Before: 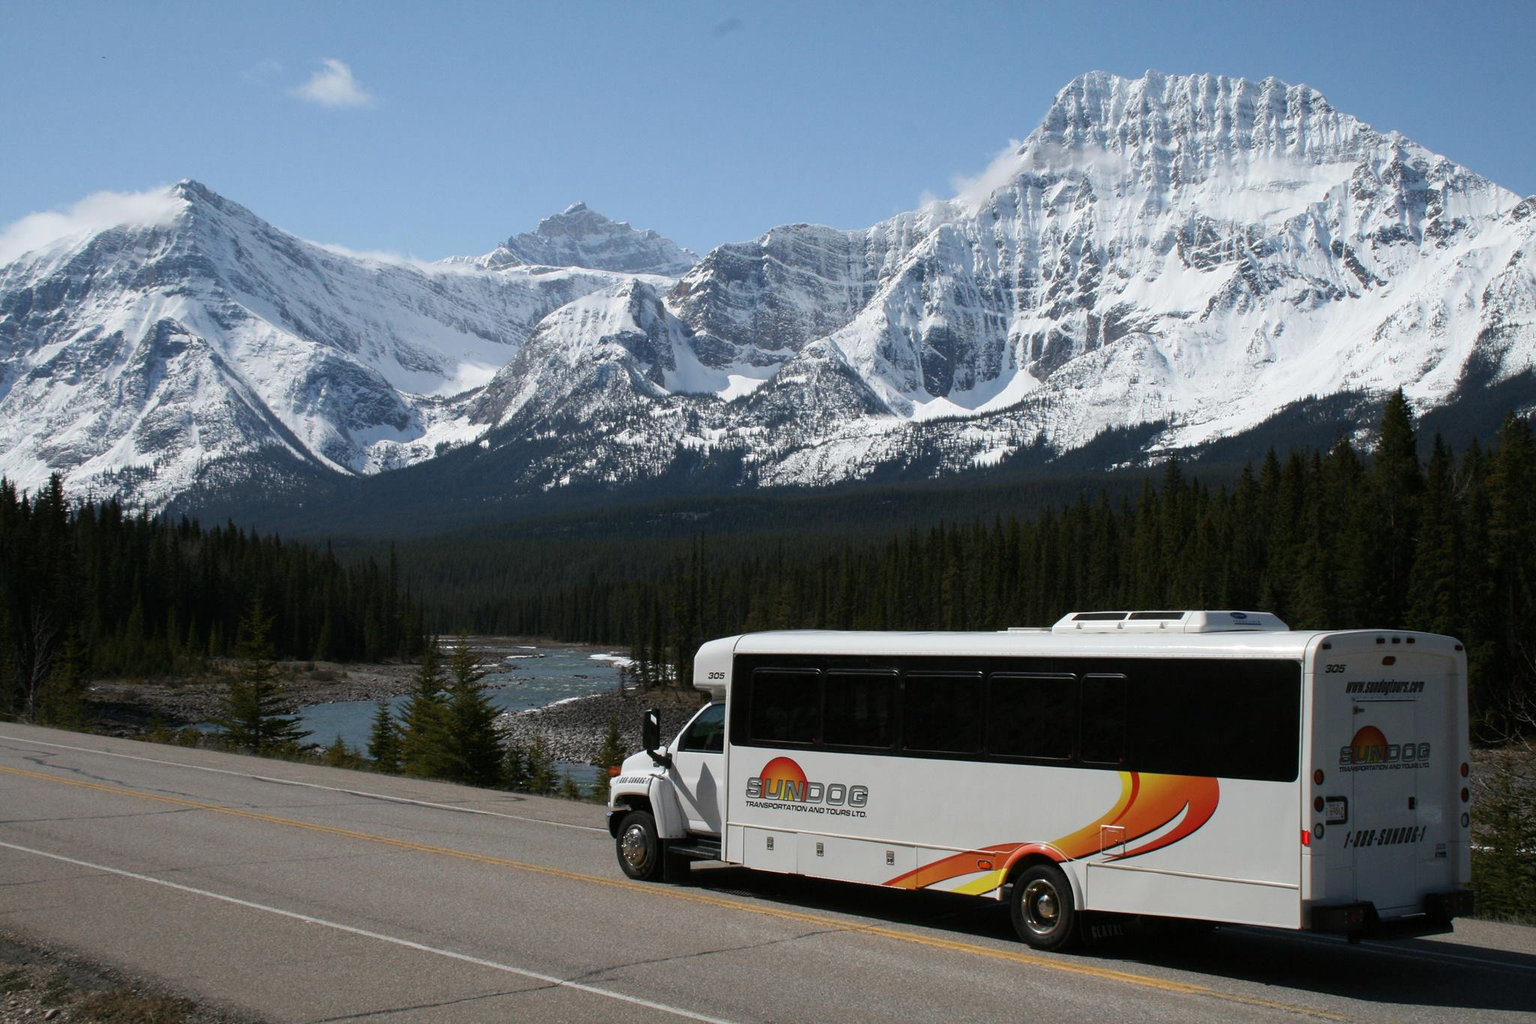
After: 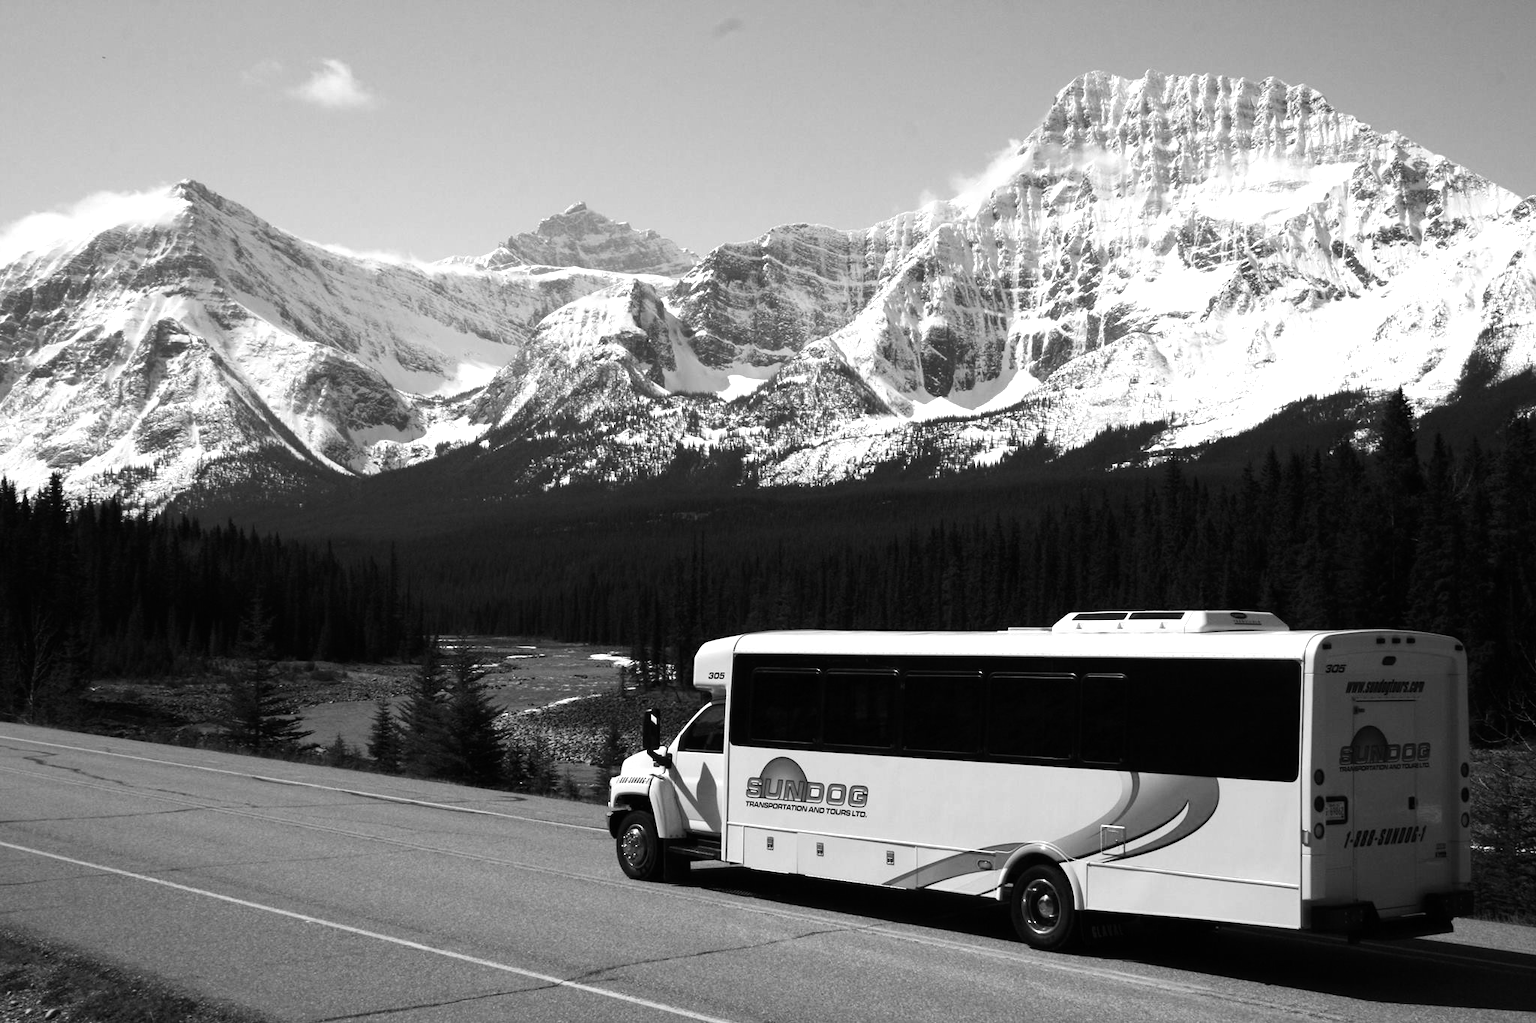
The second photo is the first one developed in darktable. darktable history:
monochrome: on, module defaults
tone equalizer: -8 EV -0.75 EV, -7 EV -0.7 EV, -6 EV -0.6 EV, -5 EV -0.4 EV, -3 EV 0.4 EV, -2 EV 0.6 EV, -1 EV 0.7 EV, +0 EV 0.75 EV, edges refinement/feathering 500, mask exposure compensation -1.57 EV, preserve details no
